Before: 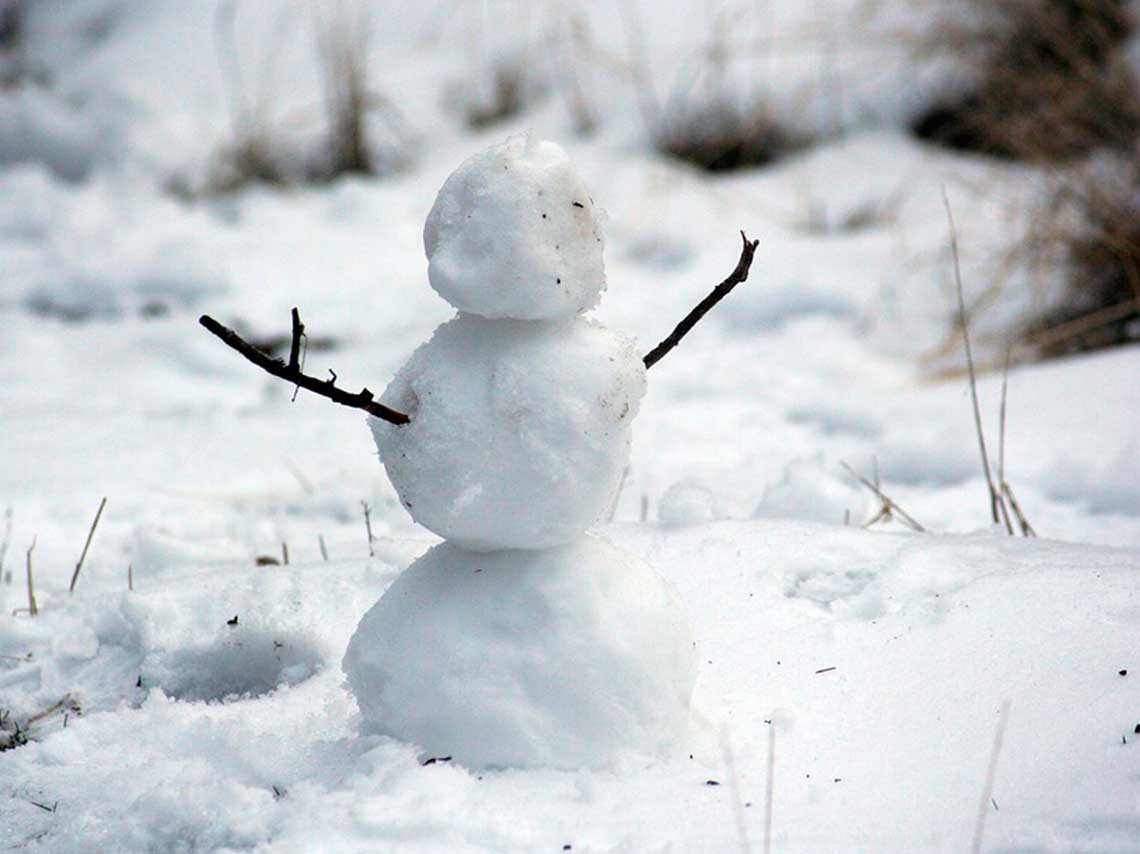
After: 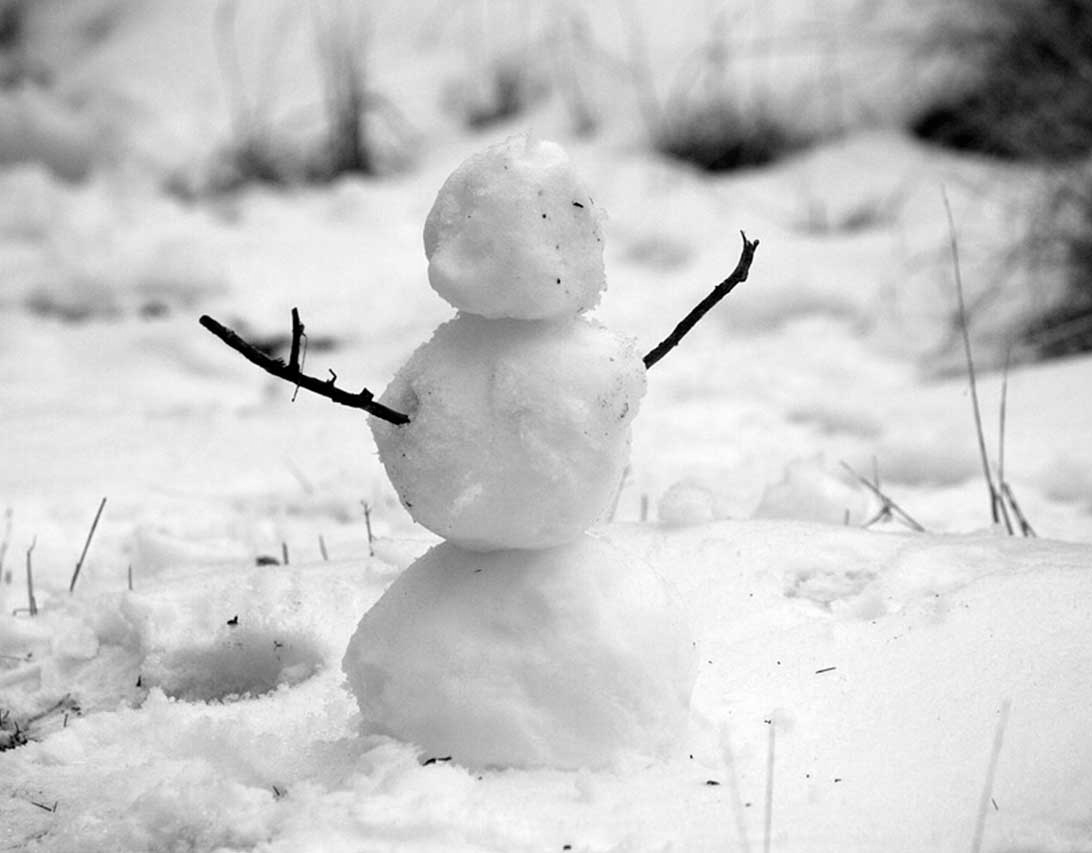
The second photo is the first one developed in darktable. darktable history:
crop: right 4.126%, bottom 0.031%
monochrome: a -4.13, b 5.16, size 1
